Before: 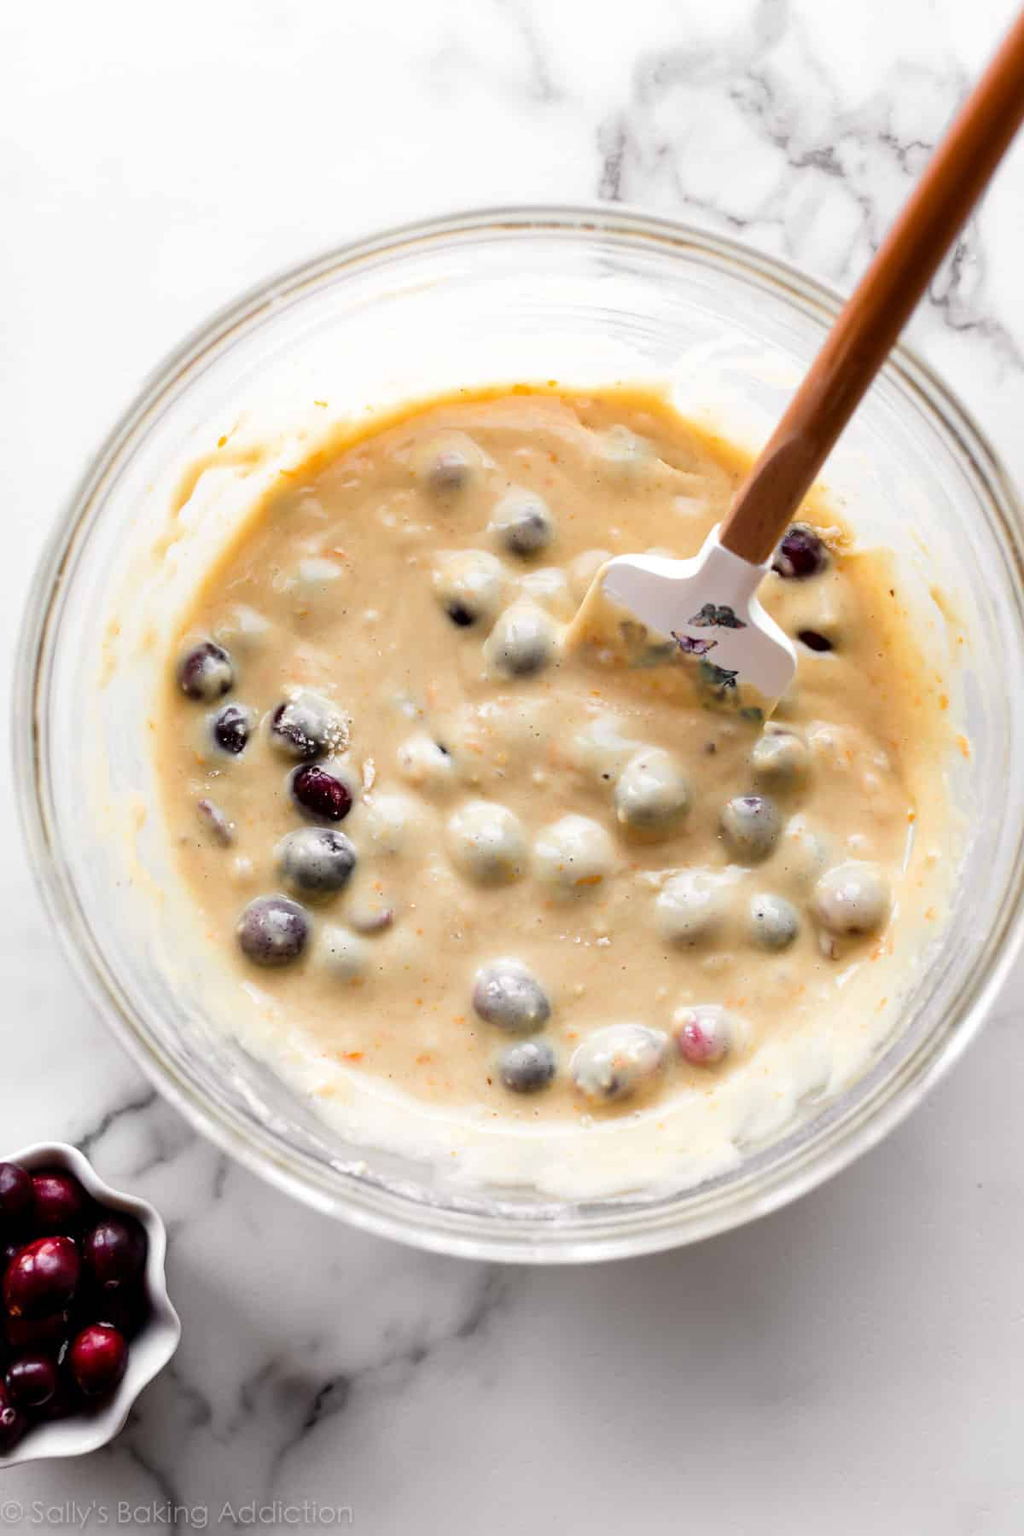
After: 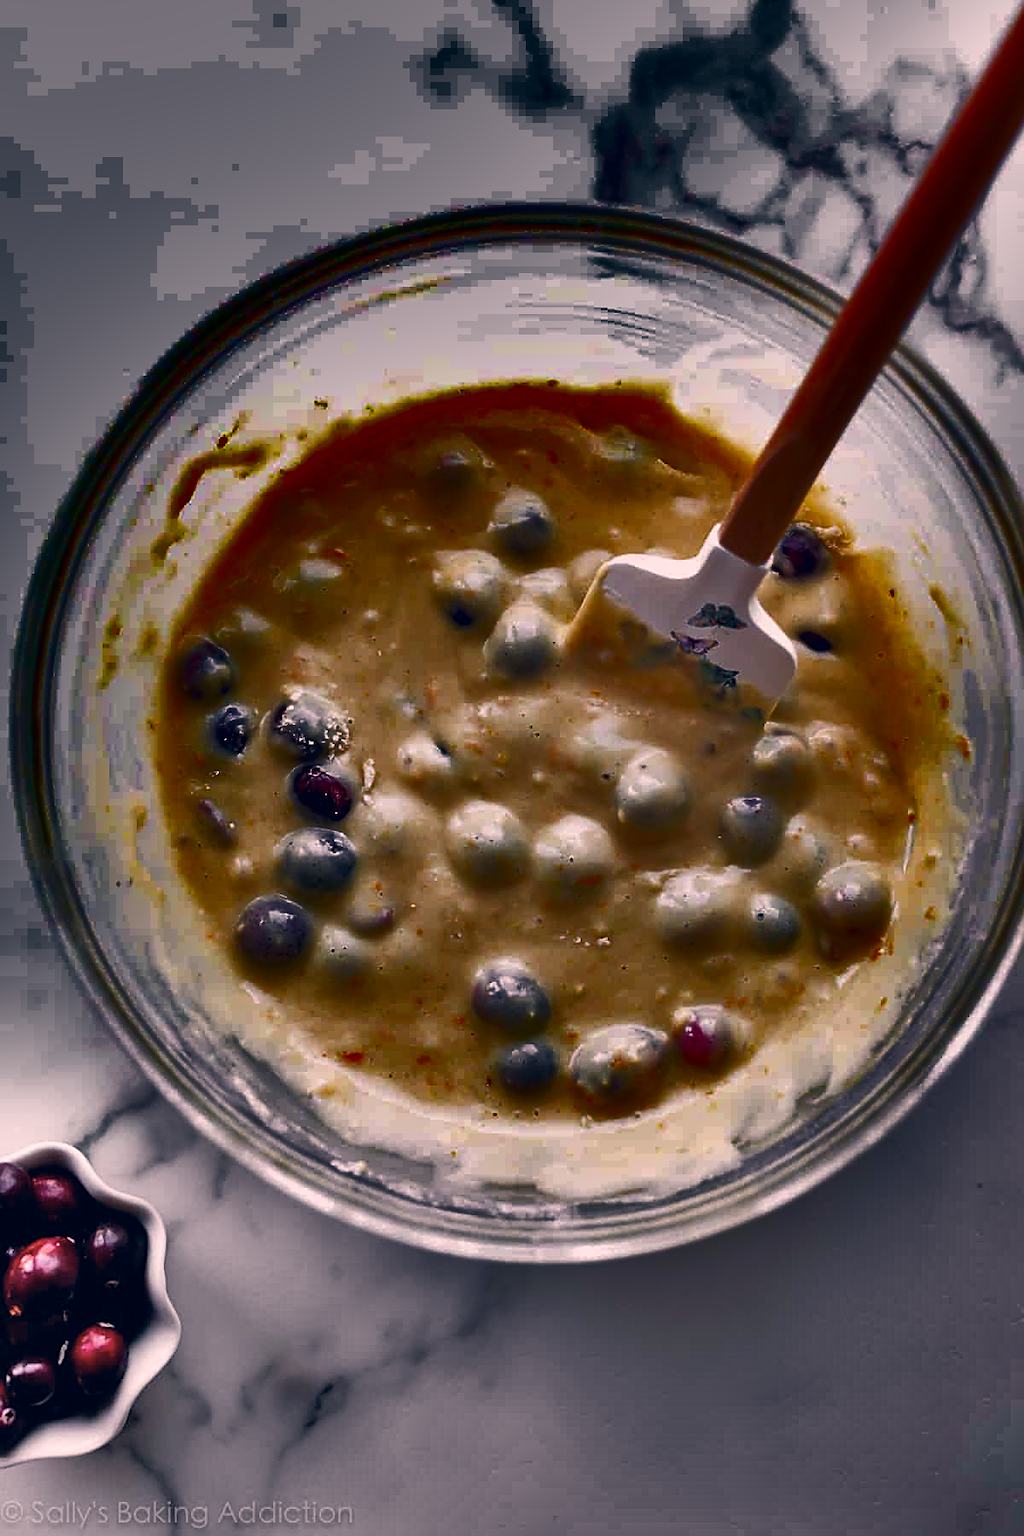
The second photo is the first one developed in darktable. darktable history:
color correction: highlights a* 14.46, highlights b* 5.85, shadows a* -5.53, shadows b* -15.24, saturation 0.85
shadows and highlights: radius 123.98, shadows 100, white point adjustment -3, highlights -100, highlights color adjustment 89.84%, soften with gaussian
sharpen: on, module defaults
